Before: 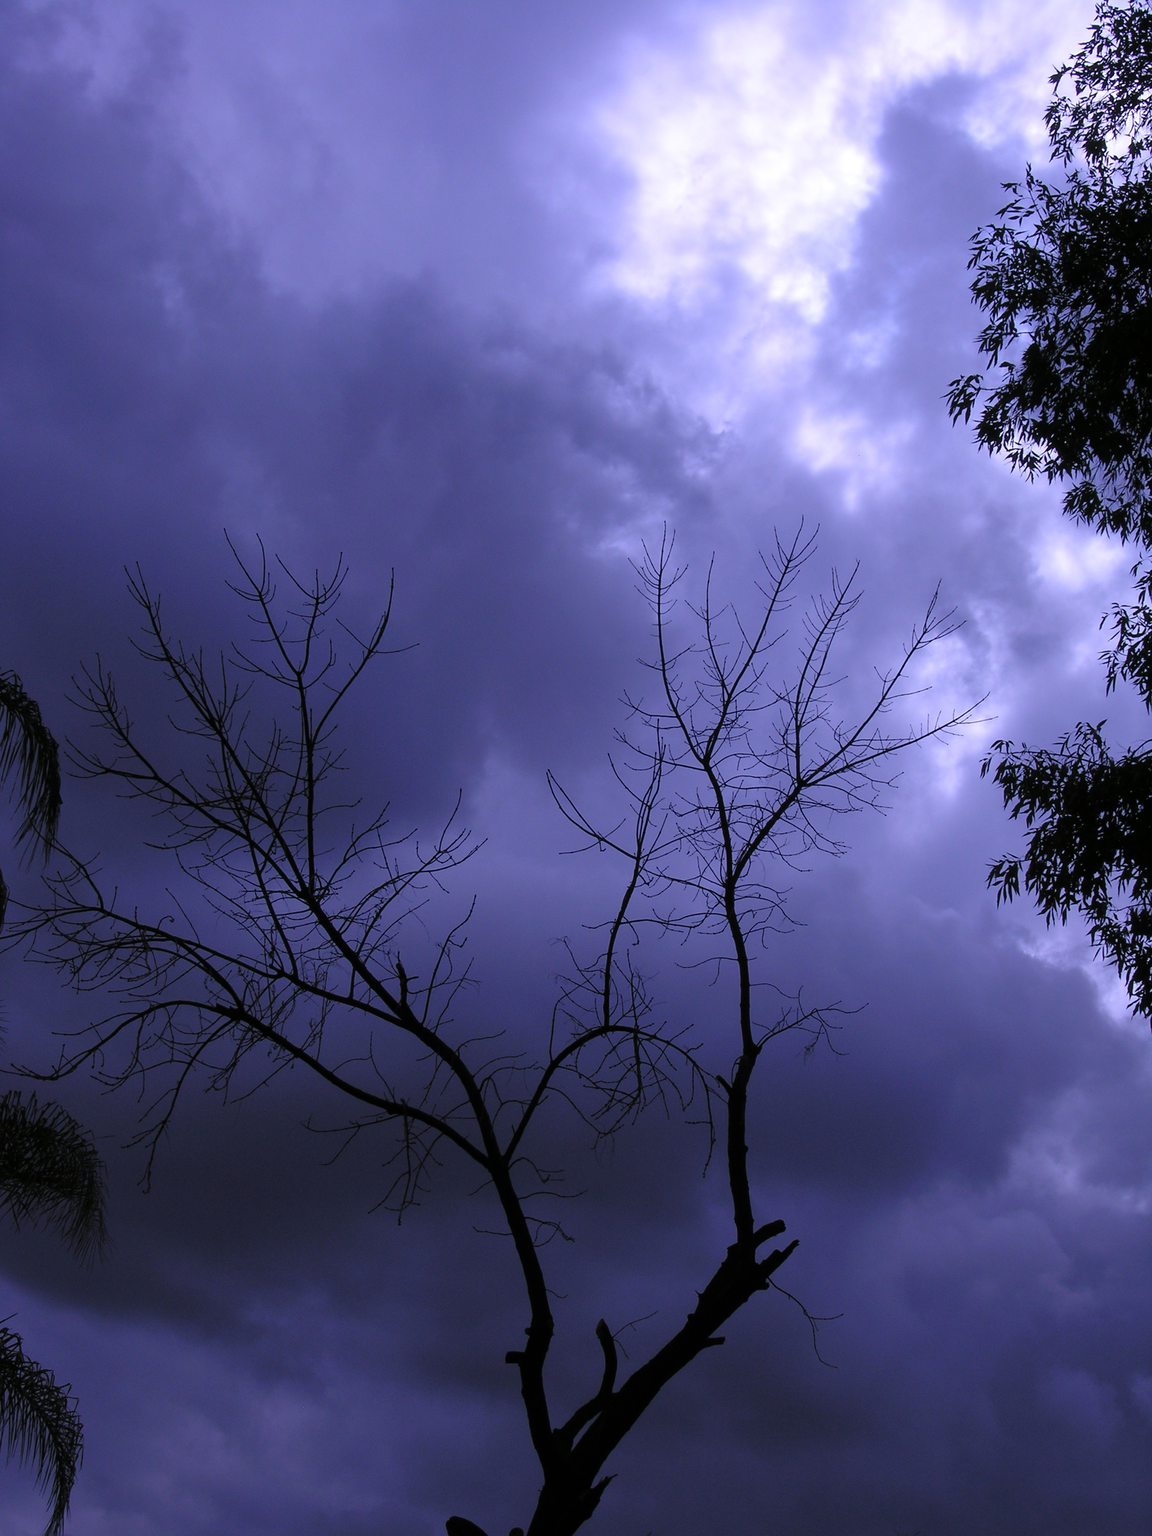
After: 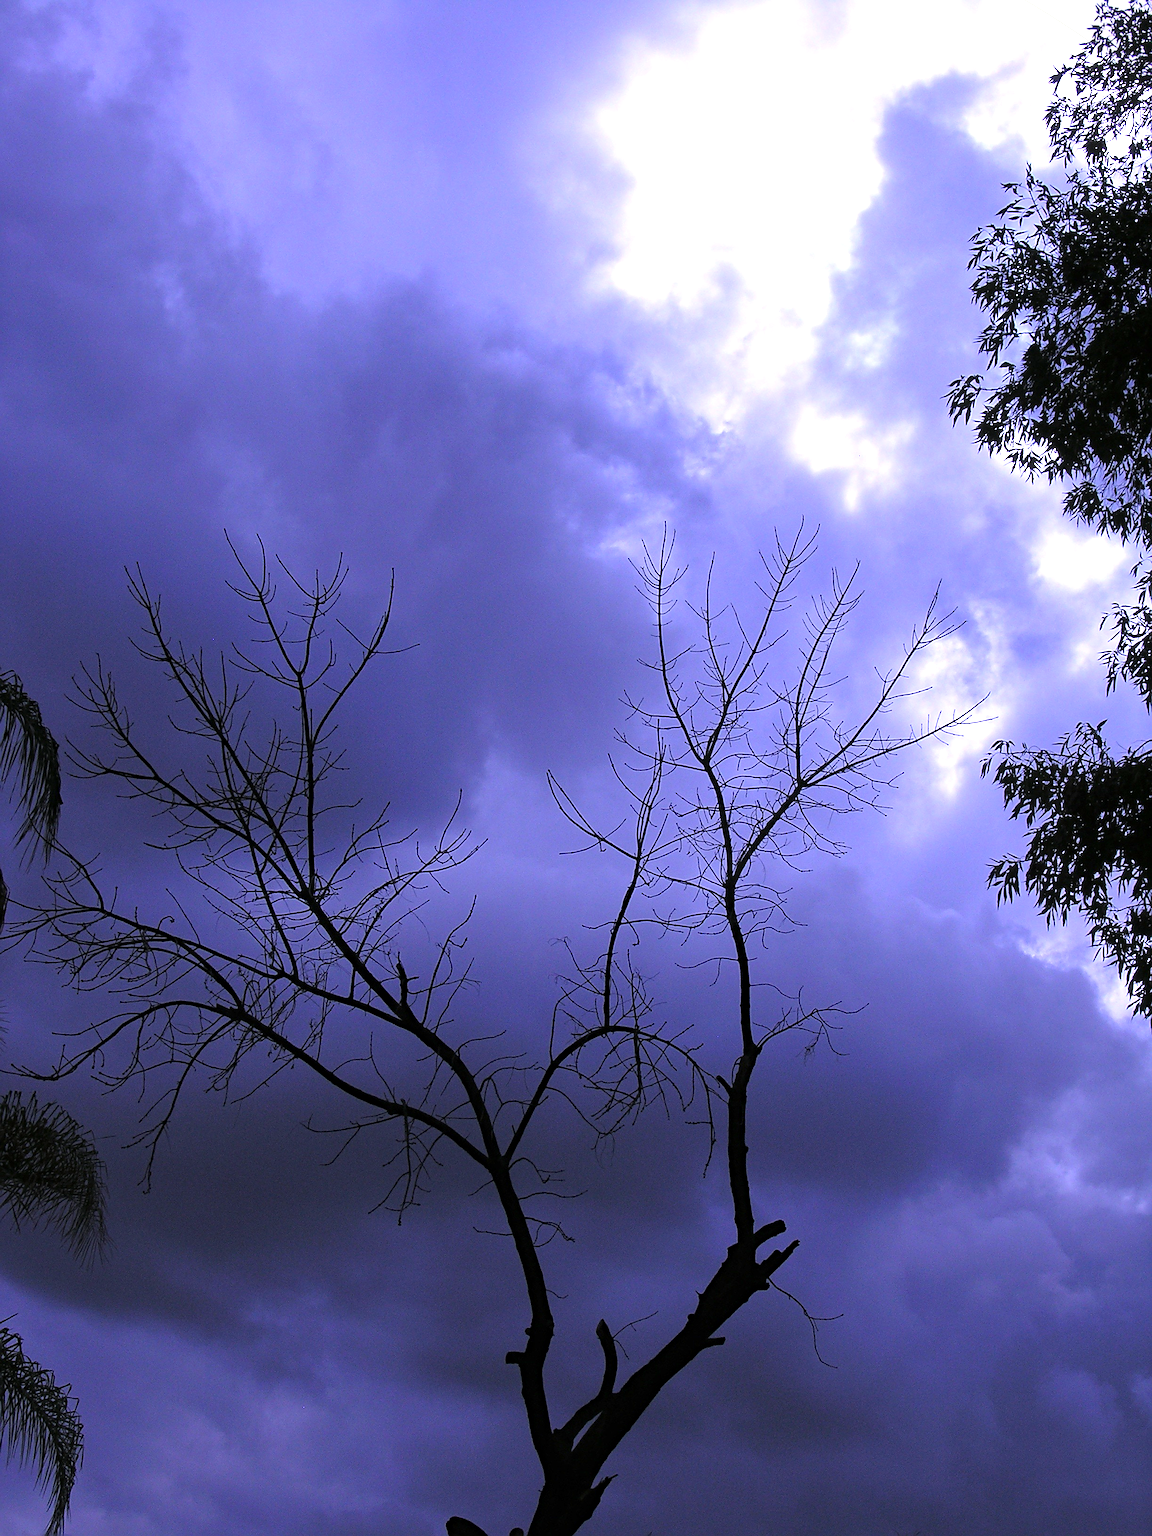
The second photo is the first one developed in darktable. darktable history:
exposure: exposure 1.001 EV, compensate exposure bias true, compensate highlight preservation false
vignetting: fall-off start 115.73%, fall-off radius 59.11%, dithering 16-bit output, unbound false
haze removal: adaptive false
sharpen: on, module defaults
